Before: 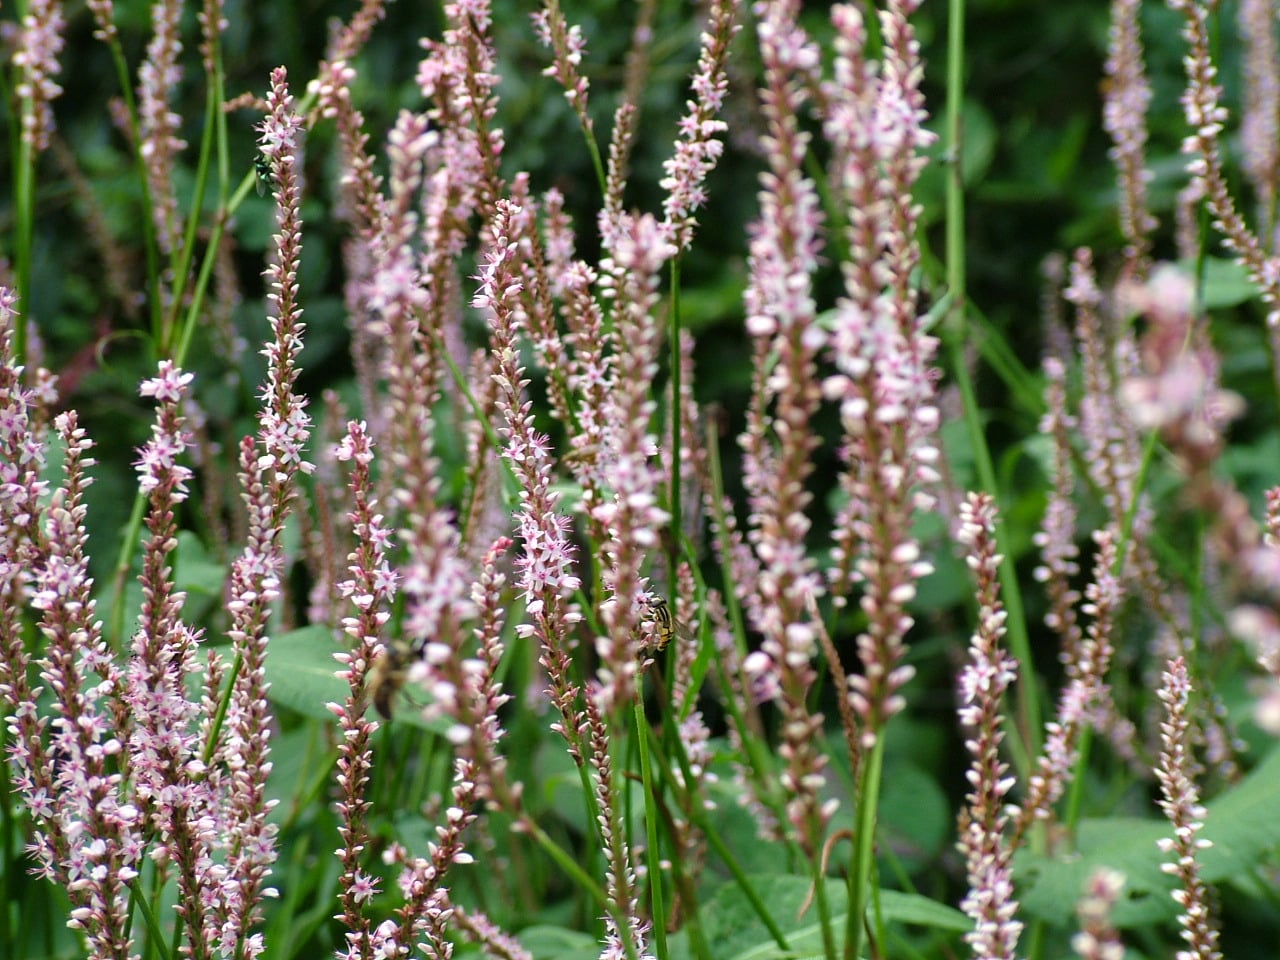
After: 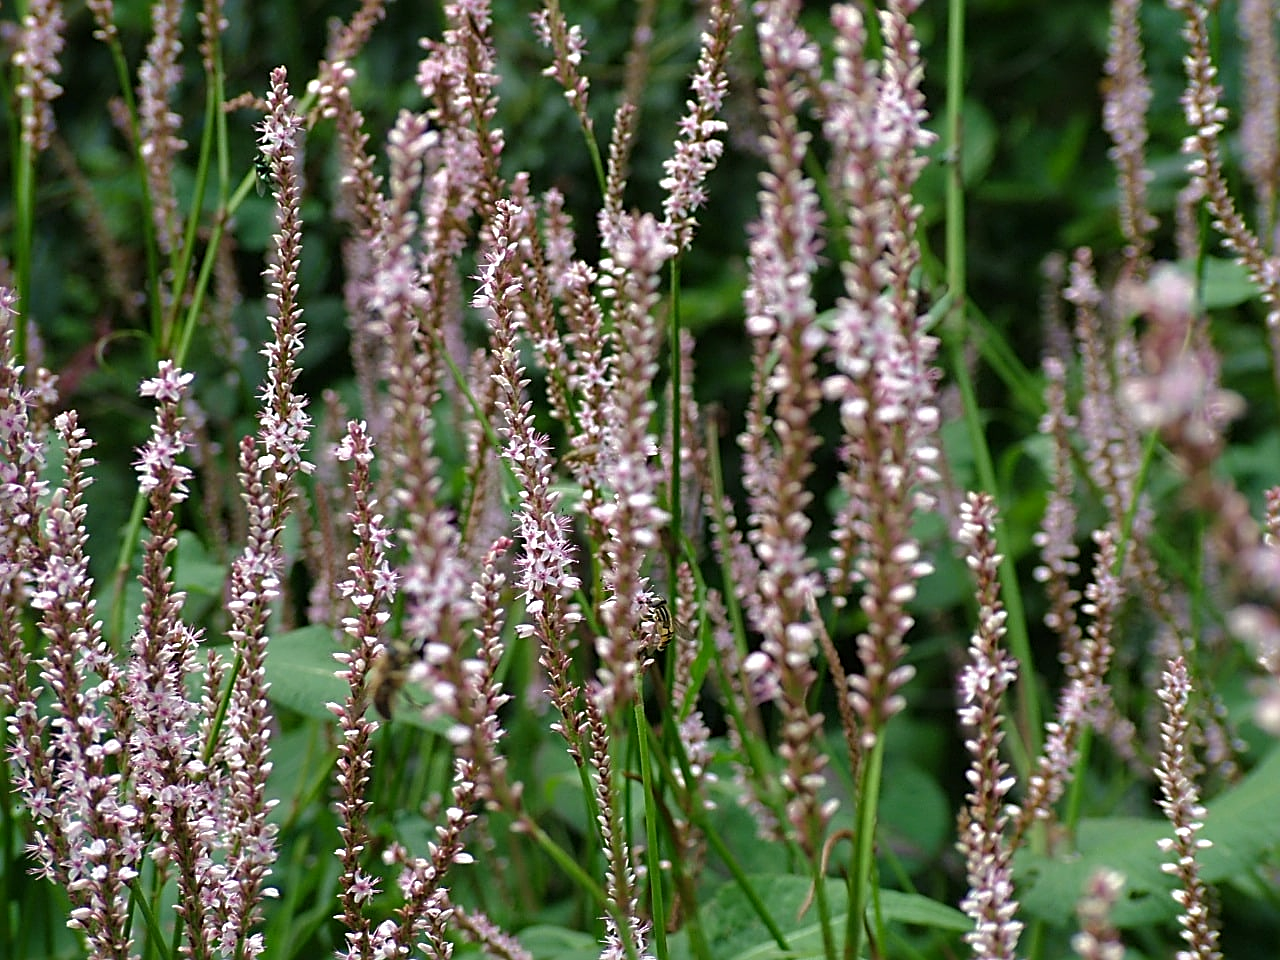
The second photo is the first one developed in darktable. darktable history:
color zones: curves: ch1 [(0.077, 0.436) (0.25, 0.5) (0.75, 0.5)]
tone curve: curves: ch0 [(0, 0) (0.568, 0.517) (0.8, 0.717) (1, 1)]
sharpen: radius 2.531, amount 0.628
